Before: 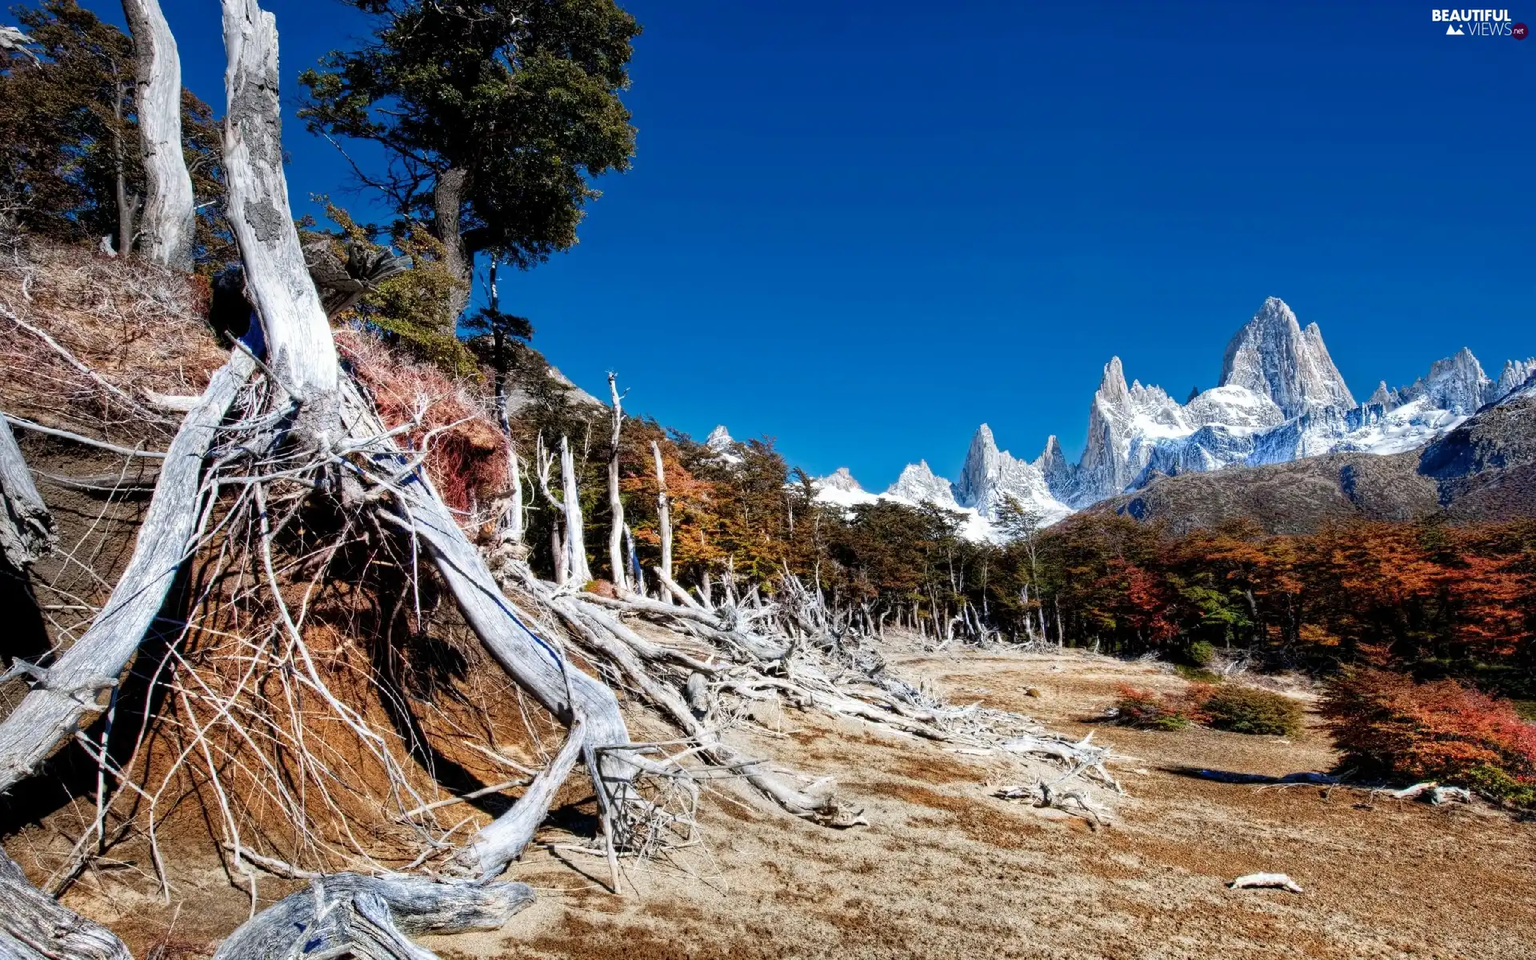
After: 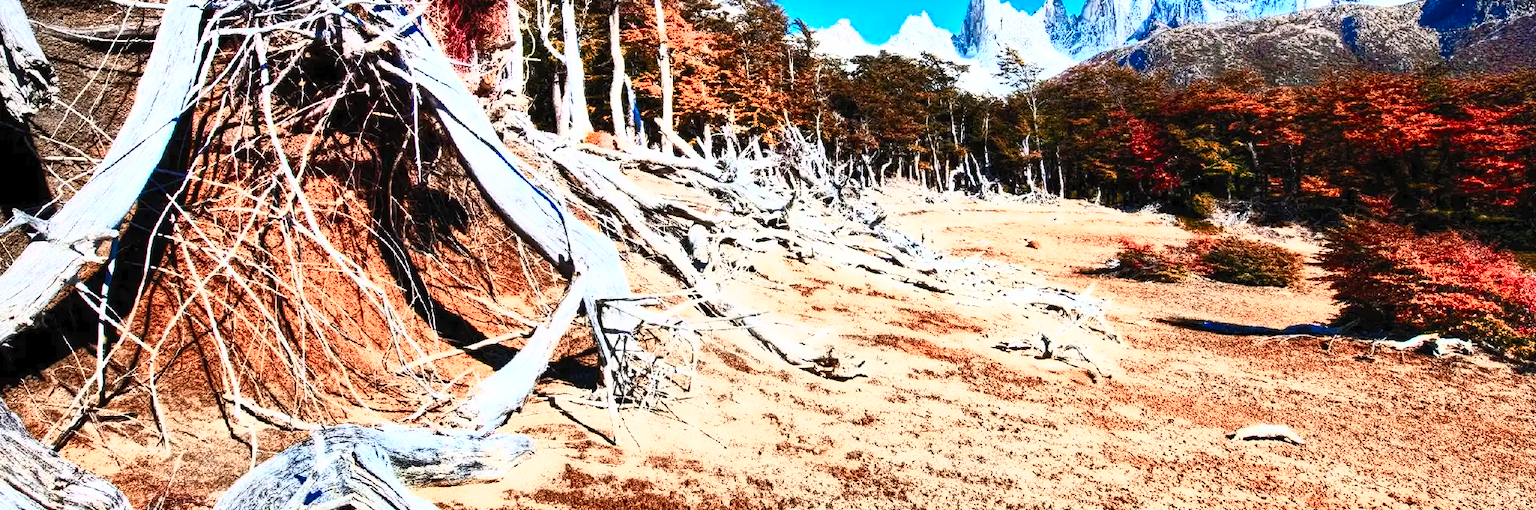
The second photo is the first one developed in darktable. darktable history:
crop and rotate: top 46.787%, right 0.059%
contrast brightness saturation: contrast 0.84, brightness 0.608, saturation 0.6
color zones: curves: ch2 [(0, 0.5) (0.084, 0.497) (0.323, 0.335) (0.4, 0.497) (1, 0.5)]
